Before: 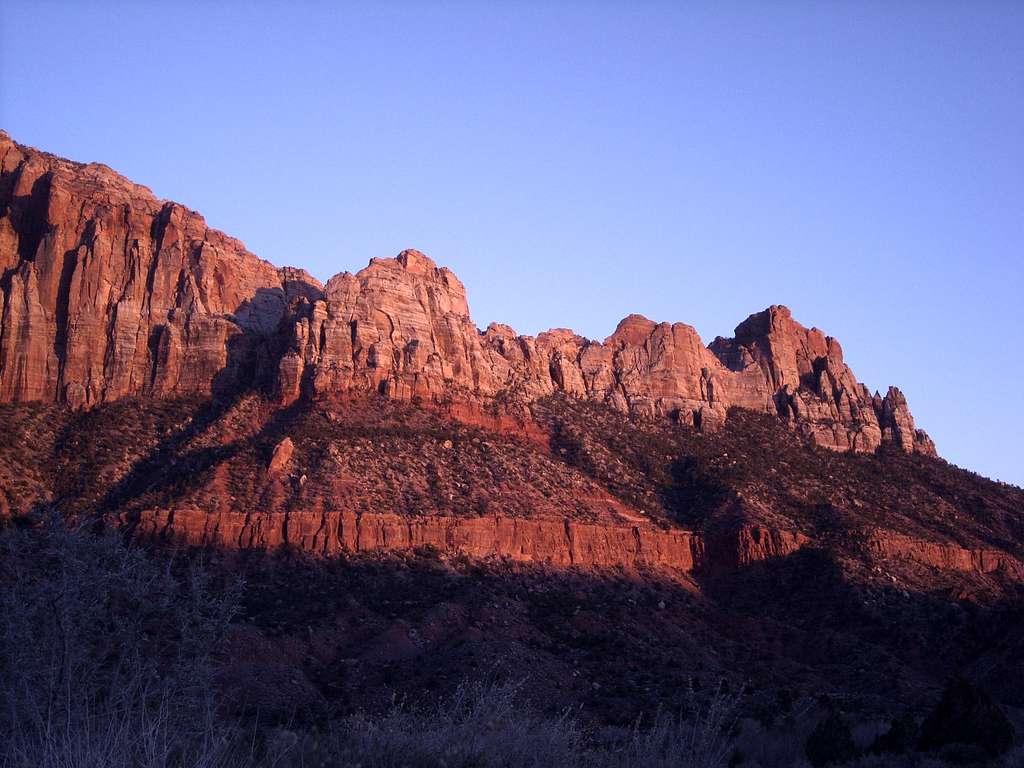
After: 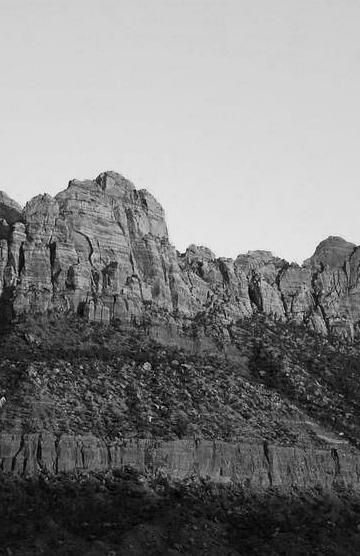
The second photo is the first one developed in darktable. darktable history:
color contrast: green-magenta contrast 0.85, blue-yellow contrast 1.25, unbound 0
white balance: red 0.925, blue 1.046
crop and rotate: left 29.476%, top 10.214%, right 35.32%, bottom 17.333%
color calibration: output gray [0.253, 0.26, 0.487, 0], gray › normalize channels true, illuminant same as pipeline (D50), adaptation XYZ, x 0.346, y 0.359, gamut compression 0
local contrast: mode bilateral grid, contrast 20, coarseness 50, detail 120%, midtone range 0.2
